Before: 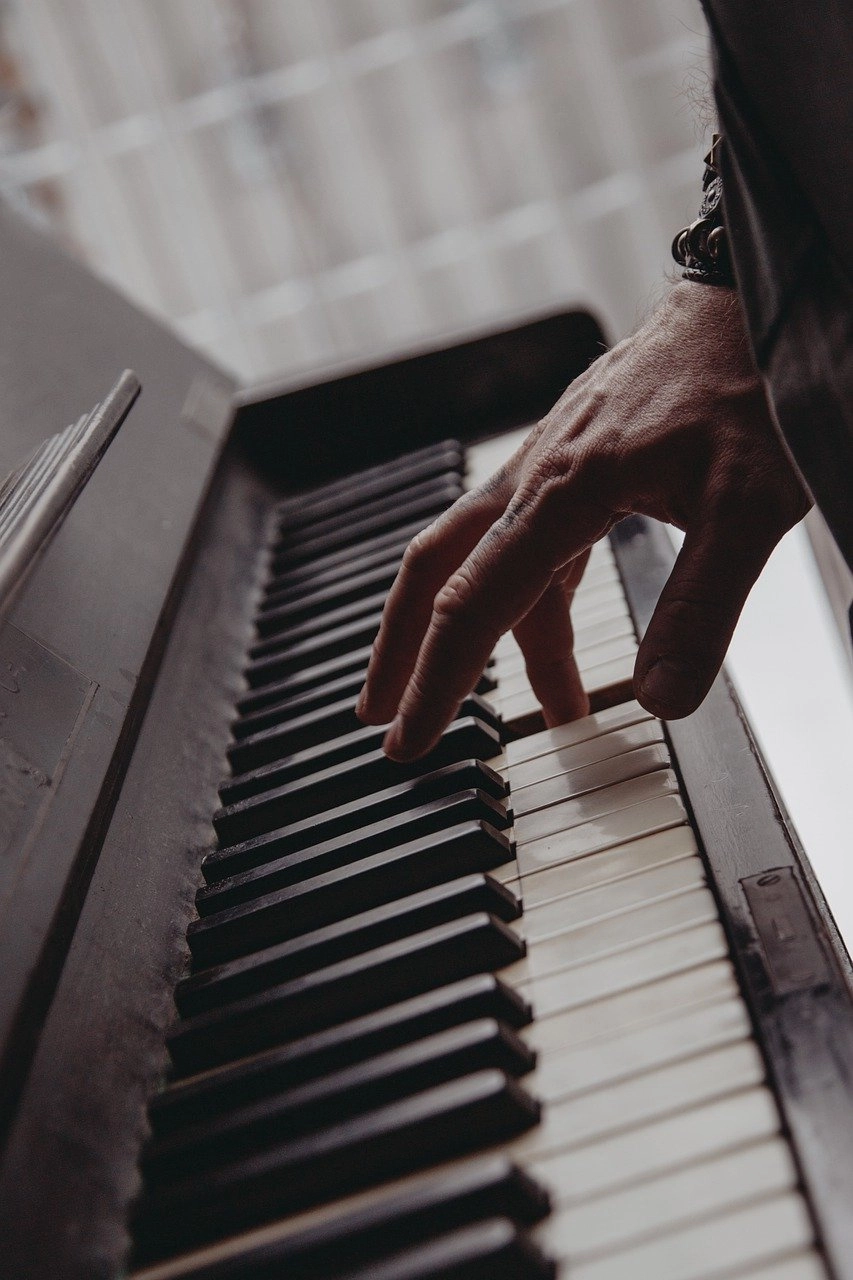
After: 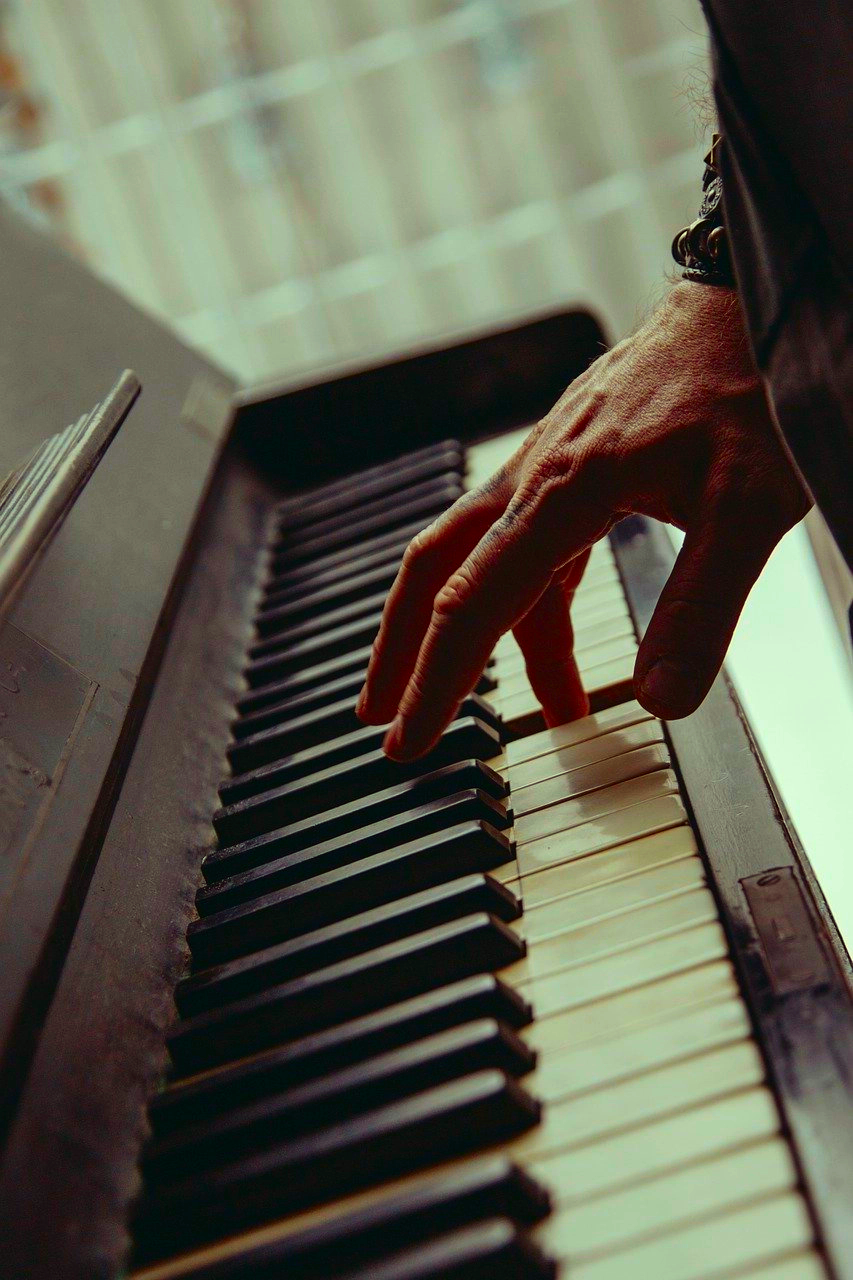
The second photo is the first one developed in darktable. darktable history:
color balance: contrast 10%
color correction: highlights a* -10.77, highlights b* 9.8, saturation 1.72
contrast brightness saturation: contrast 0.09, saturation 0.28
